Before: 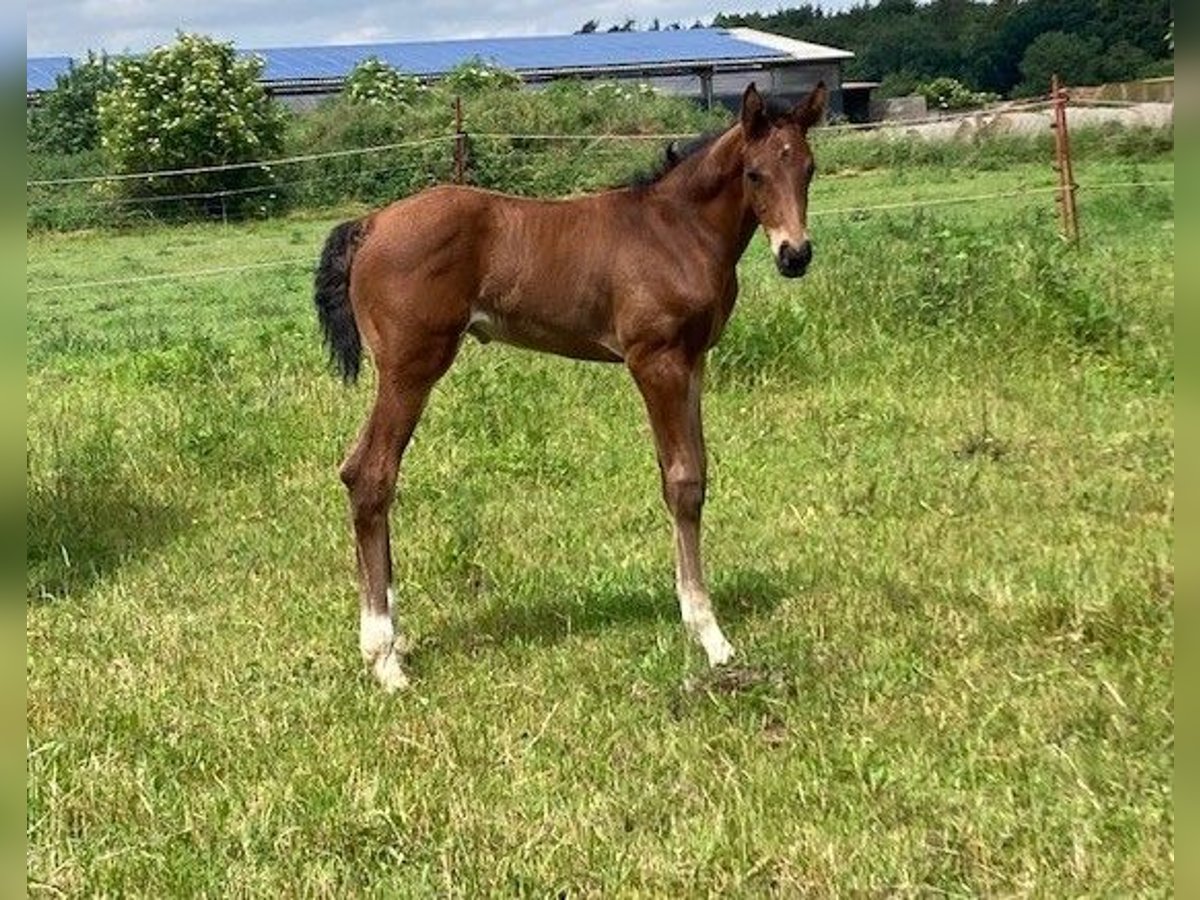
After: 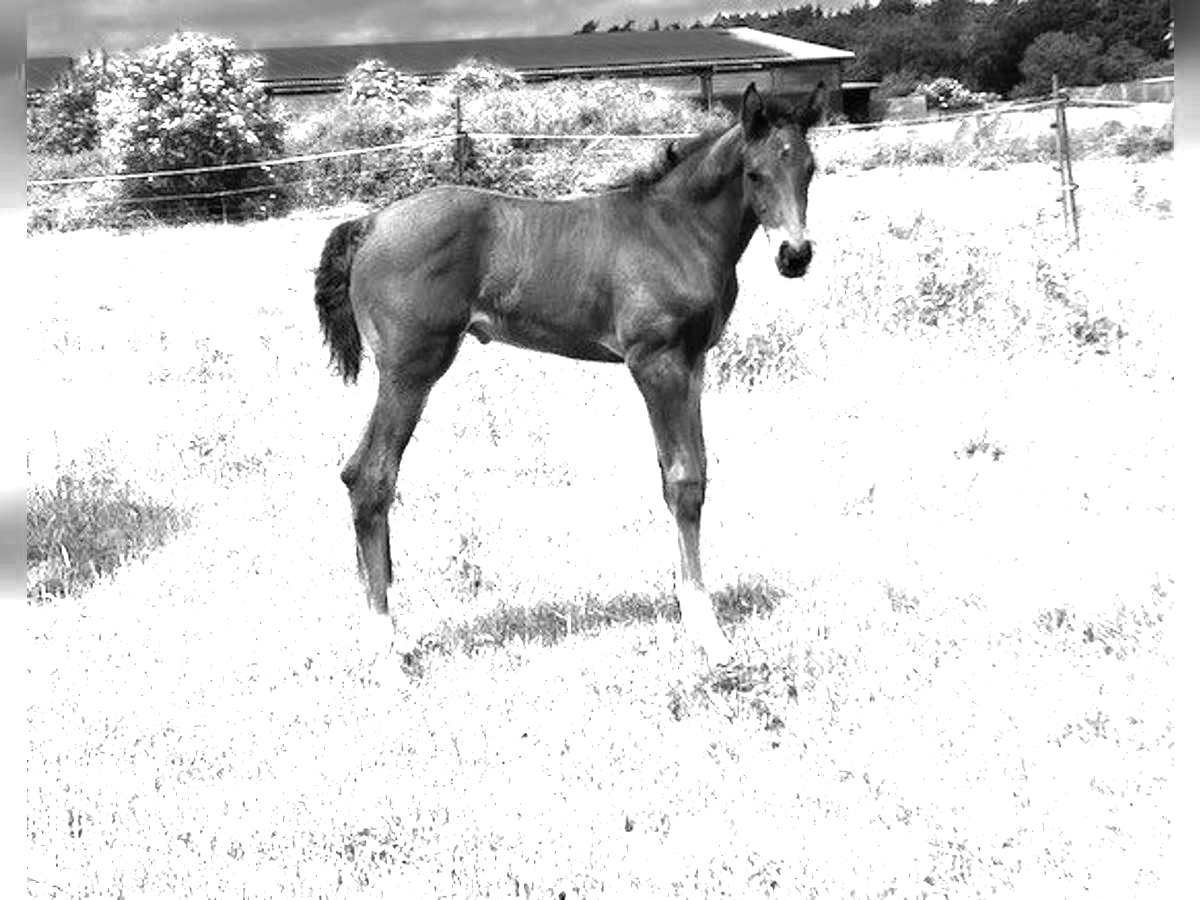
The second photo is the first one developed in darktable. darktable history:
color zones: curves: ch0 [(0, 0.554) (0.146, 0.662) (0.293, 0.86) (0.503, 0.774) (0.637, 0.106) (0.74, 0.072) (0.866, 0.488) (0.998, 0.569)]; ch1 [(0, 0) (0.143, 0) (0.286, 0) (0.429, 0) (0.571, 0) (0.714, 0) (0.857, 0)]
exposure: exposure 0.404 EV, compensate highlight preservation false
